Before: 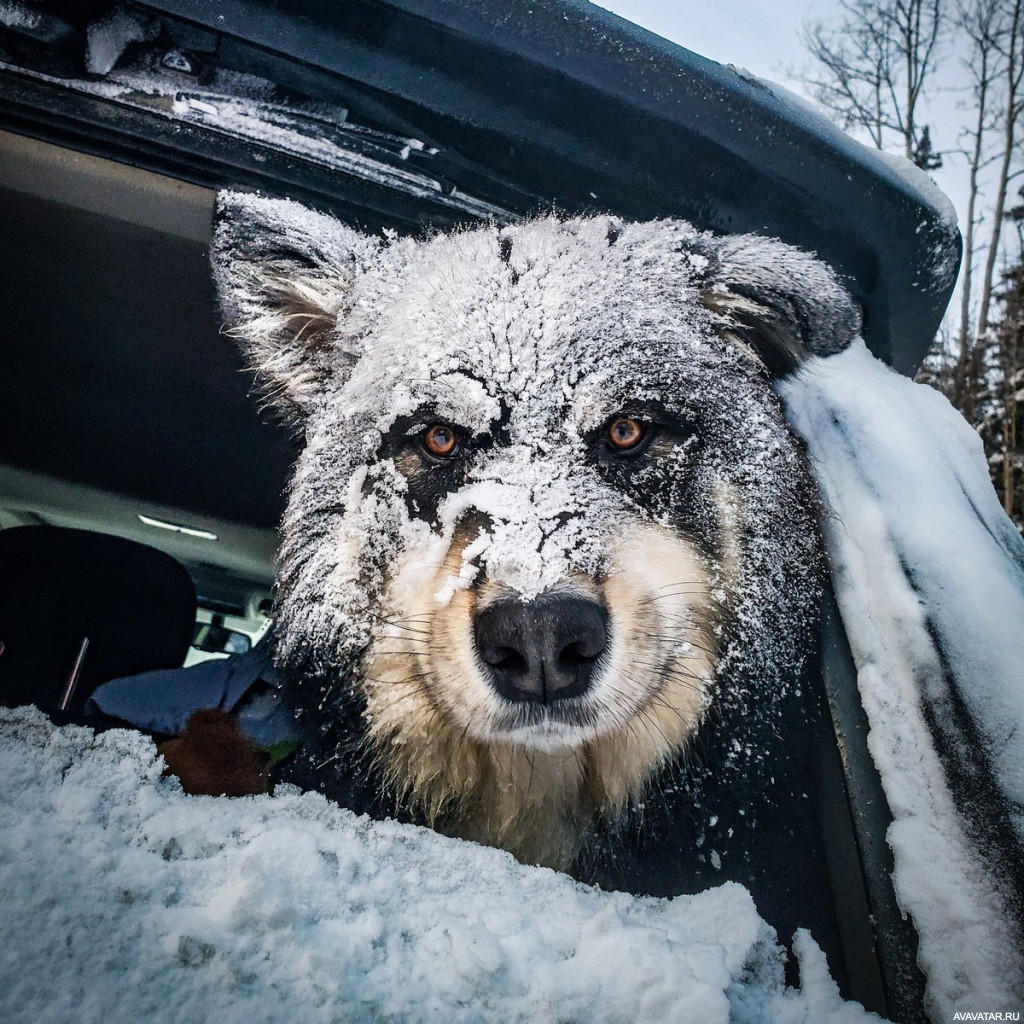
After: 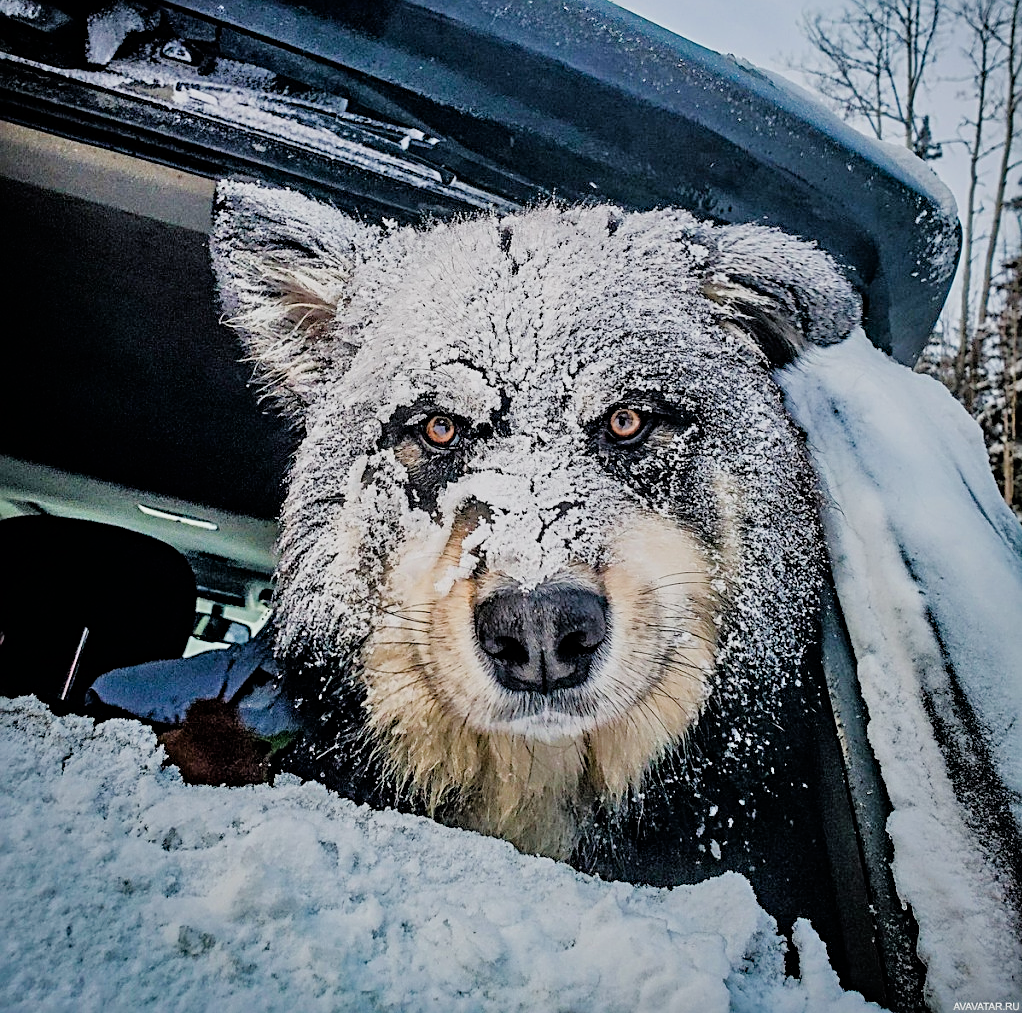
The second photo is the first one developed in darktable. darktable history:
crop: top 0.984%, right 0.111%
sharpen: radius 2.697, amount 0.667
filmic rgb: black relative exposure -7.65 EV, white relative exposure 4.56 EV, hardness 3.61, iterations of high-quality reconstruction 0
tone equalizer: -7 EV 0.162 EV, -6 EV 0.625 EV, -5 EV 1.15 EV, -4 EV 1.34 EV, -3 EV 1.17 EV, -2 EV 0.6 EV, -1 EV 0.161 EV, mask exposure compensation -0.494 EV
haze removal: compatibility mode true, adaptive false
